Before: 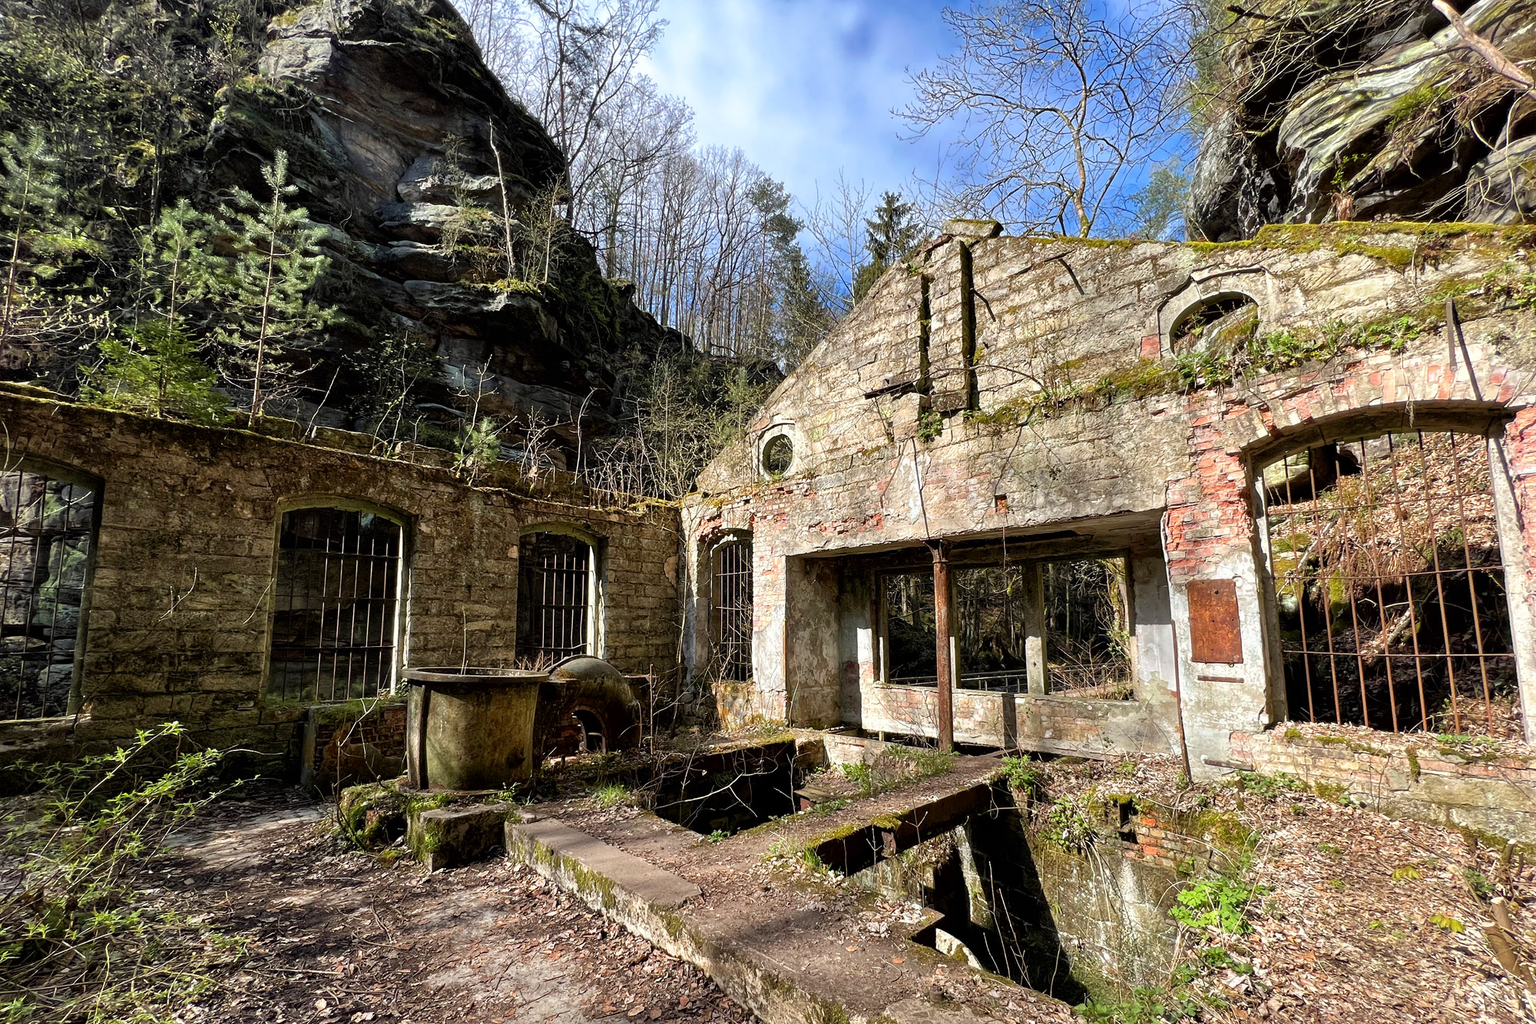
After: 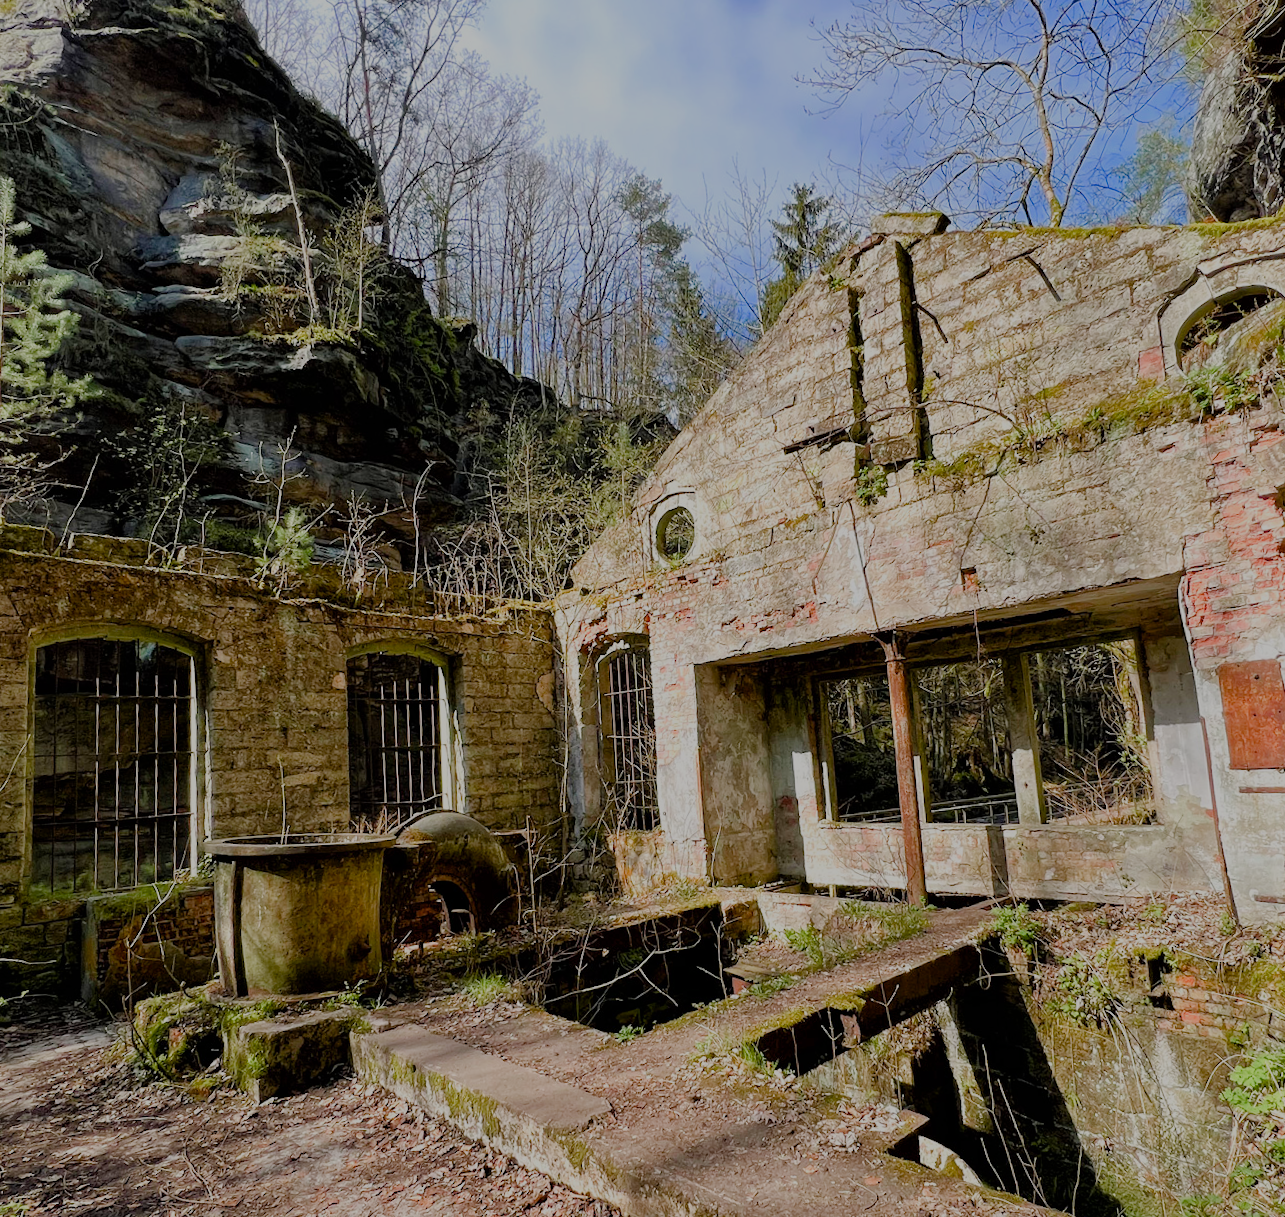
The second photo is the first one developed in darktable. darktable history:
filmic rgb: black relative exposure -7.15 EV, white relative exposure 5.36 EV, hardness 3.02
crop: left 15.419%, right 17.914%
color balance rgb: shadows lift › chroma 1%, shadows lift › hue 113°, highlights gain › chroma 0.2%, highlights gain › hue 333°, perceptual saturation grading › global saturation 20%, perceptual saturation grading › highlights -50%, perceptual saturation grading › shadows 25%, contrast -30%
rotate and perspective: rotation -3.52°, crop left 0.036, crop right 0.964, crop top 0.081, crop bottom 0.919
